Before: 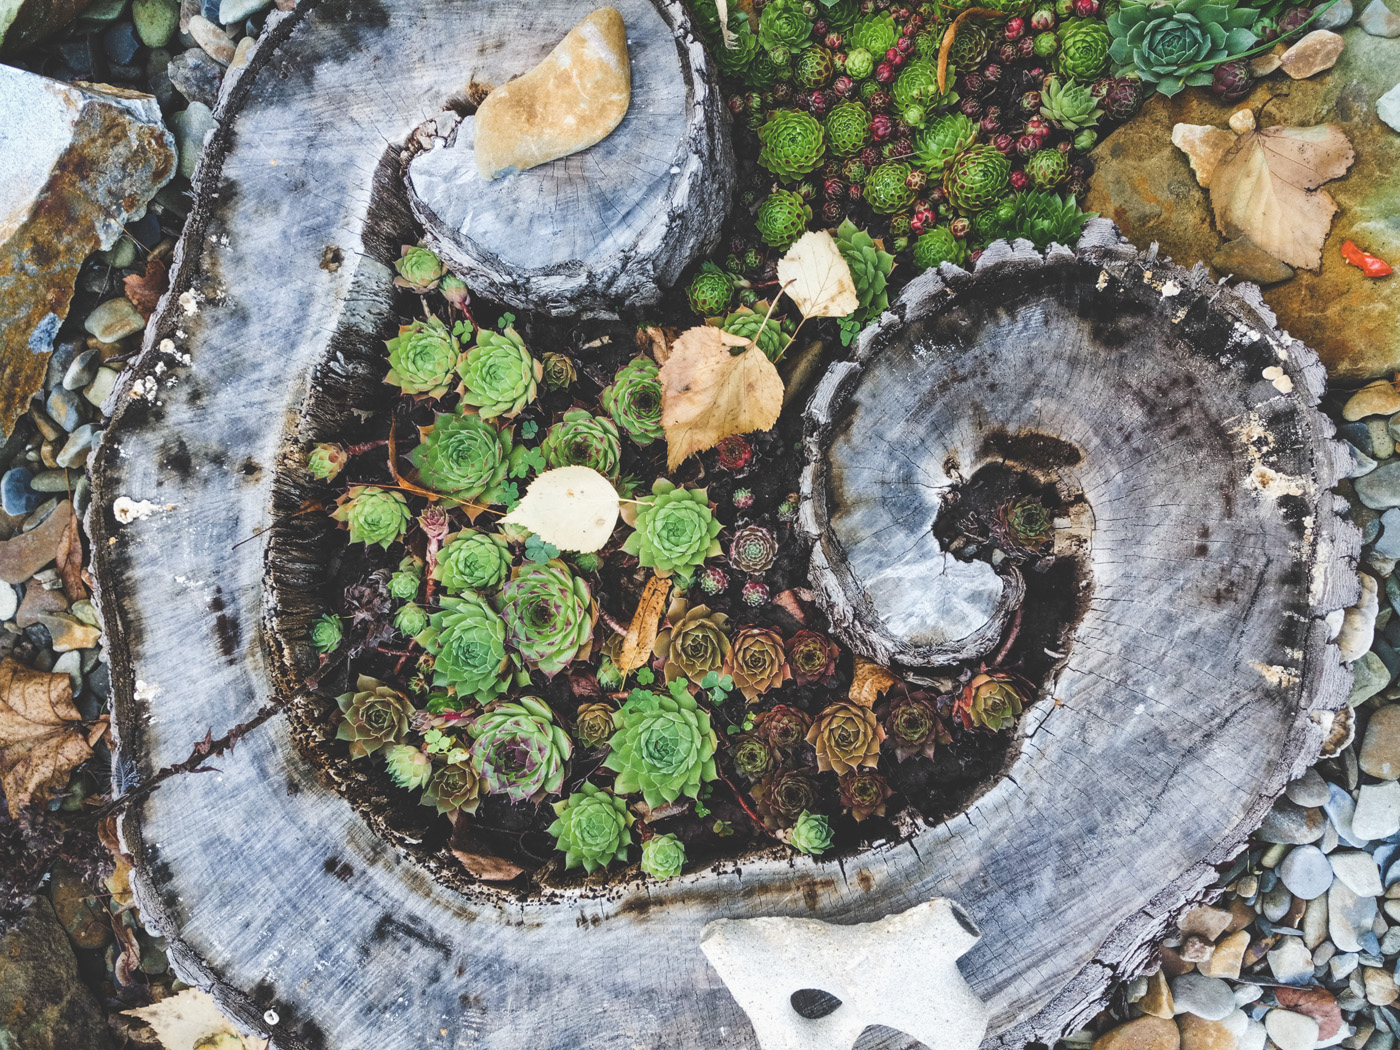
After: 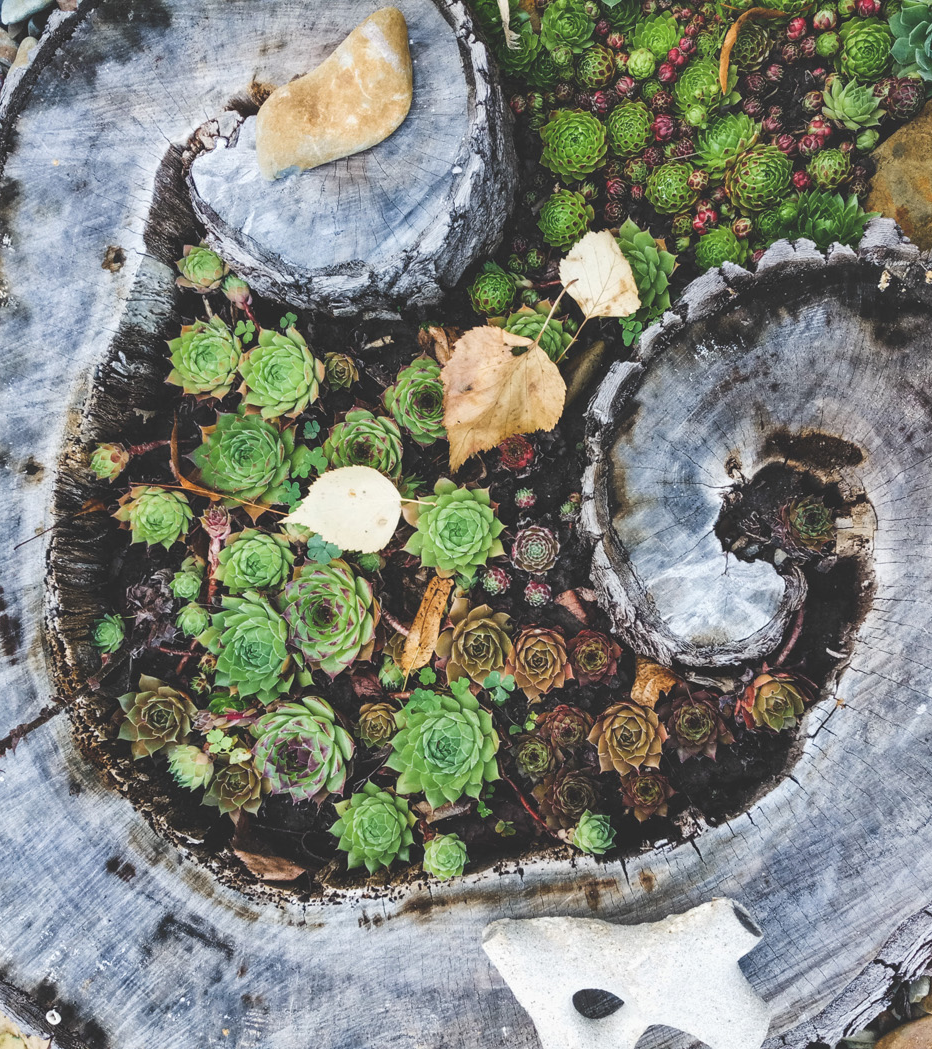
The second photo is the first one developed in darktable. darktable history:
crop and rotate: left 15.61%, right 17.757%
shadows and highlights: shadows 76.11, highlights -25.43, soften with gaussian
